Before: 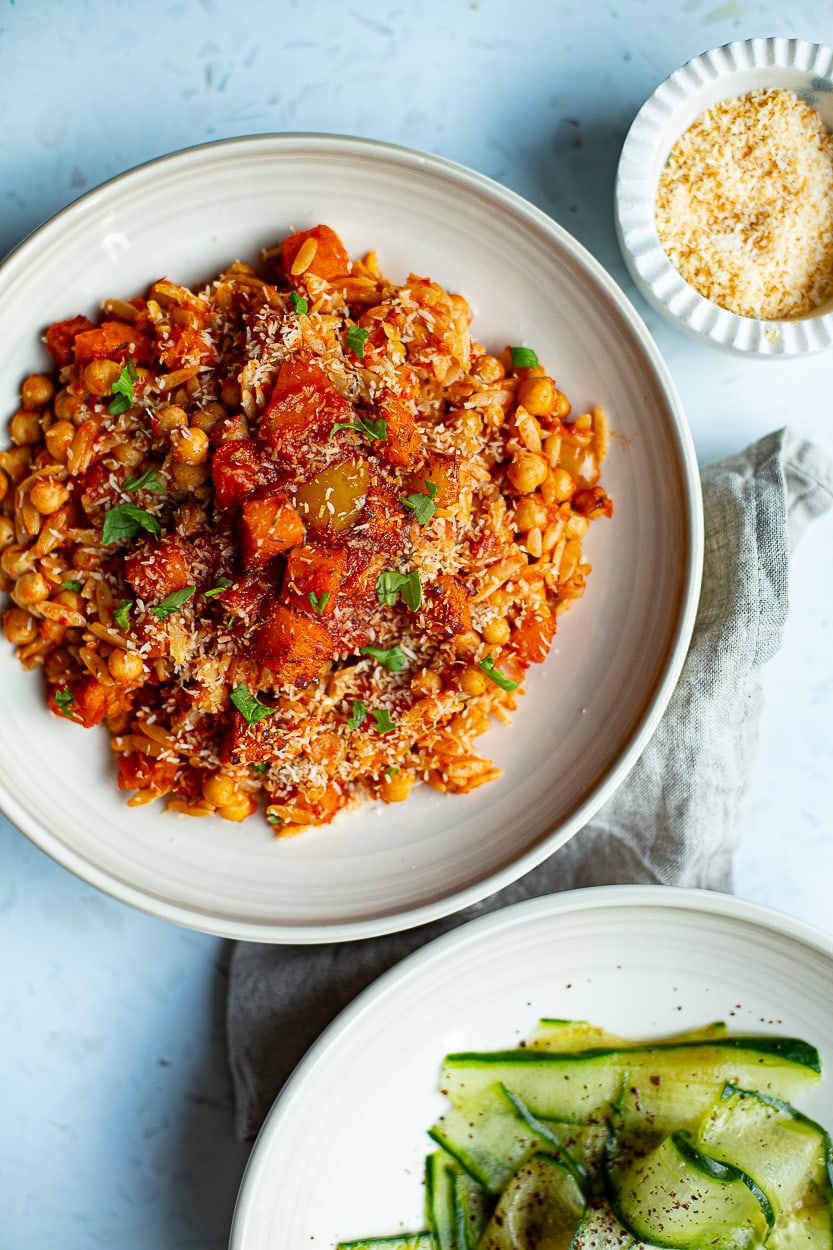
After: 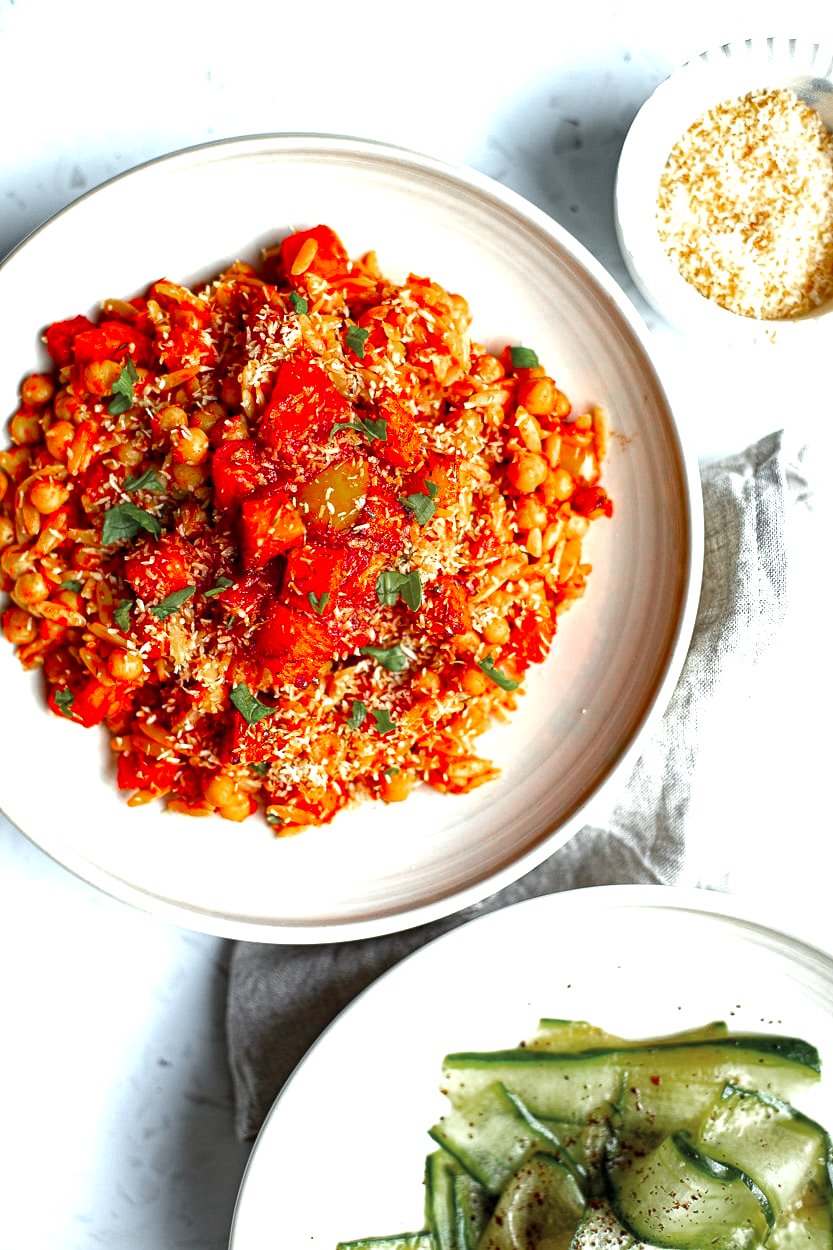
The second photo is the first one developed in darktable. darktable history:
color zones: curves: ch0 [(0, 0.48) (0.209, 0.398) (0.305, 0.332) (0.429, 0.493) (0.571, 0.5) (0.714, 0.5) (0.857, 0.5) (1, 0.48)]; ch1 [(0, 0.736) (0.143, 0.625) (0.225, 0.371) (0.429, 0.256) (0.571, 0.241) (0.714, 0.213) (0.857, 0.48) (1, 0.736)]; ch2 [(0, 0.448) (0.143, 0.498) (0.286, 0.5) (0.429, 0.5) (0.571, 0.5) (0.714, 0.5) (0.857, 0.5) (1, 0.448)]
local contrast: highlights 100%, shadows 100%, detail 120%, midtone range 0.2
exposure: black level correction 0, exposure 1.1 EV, compensate highlight preservation false
